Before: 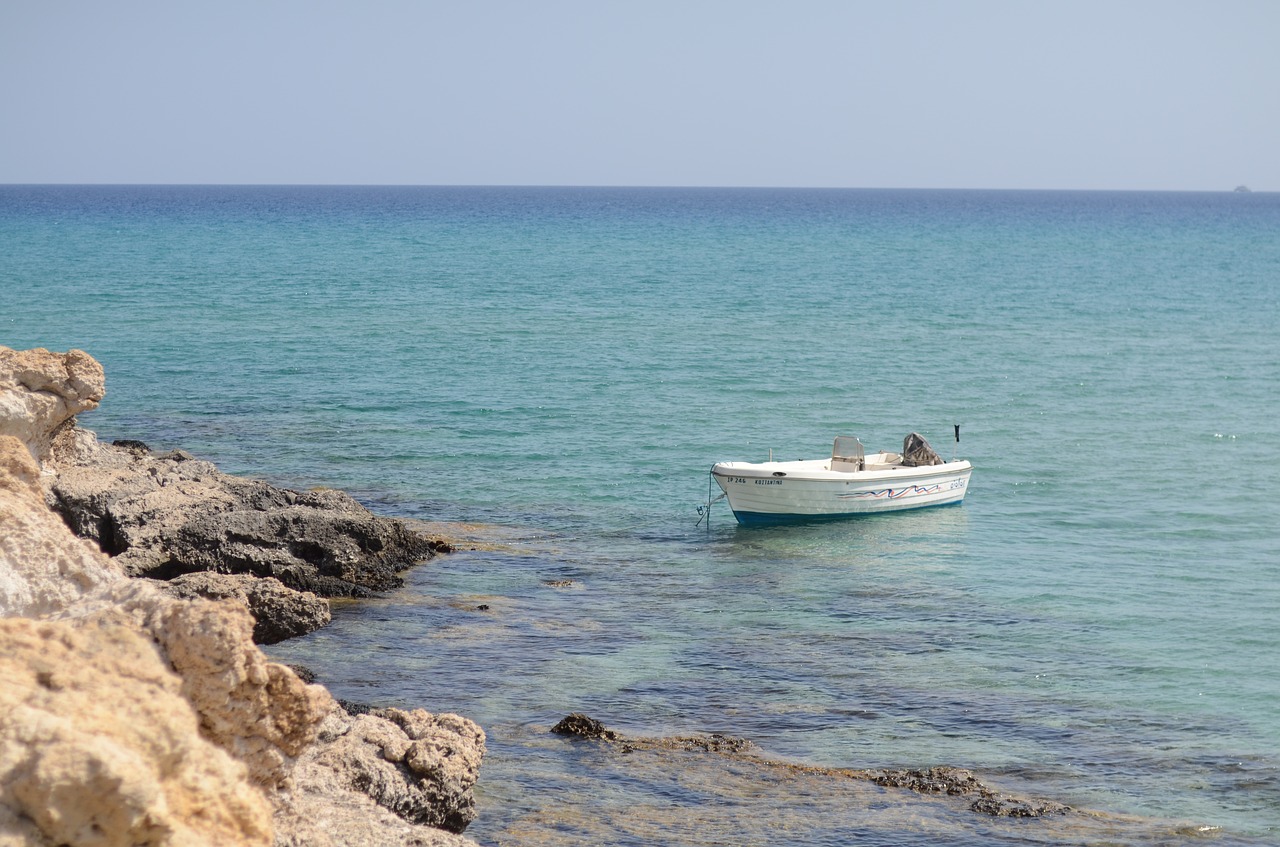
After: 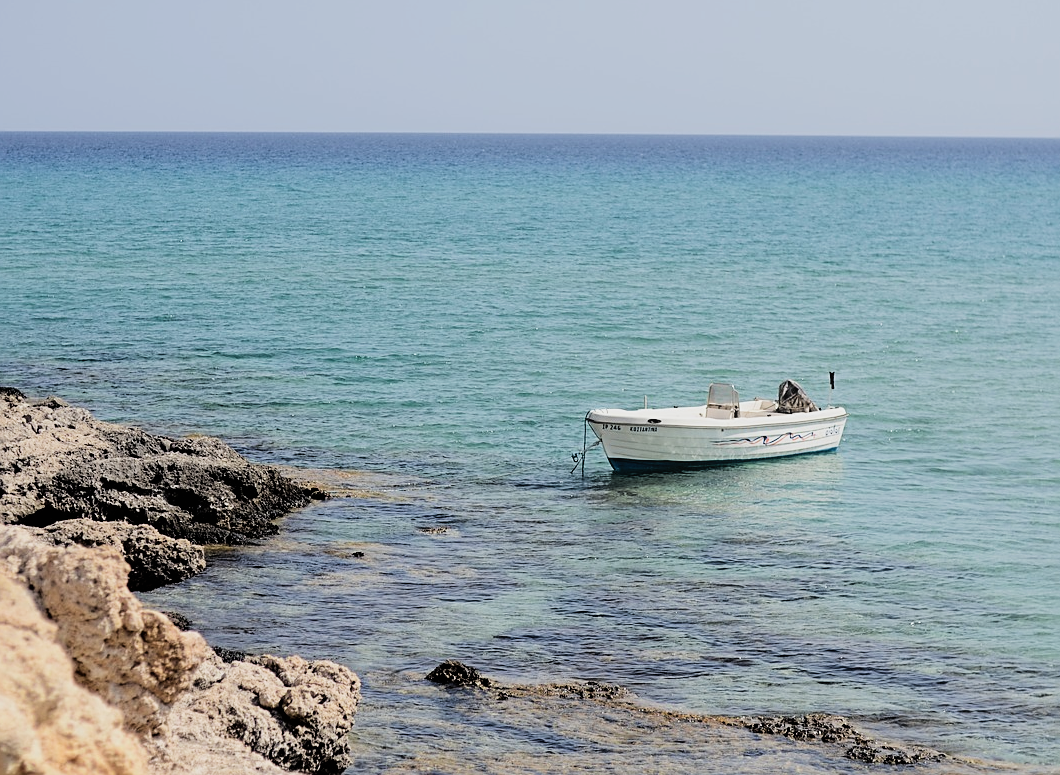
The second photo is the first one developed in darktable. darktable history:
filmic rgb: black relative exposure -5 EV, hardness 2.88, contrast 1.4, highlights saturation mix -30%
crop: left 9.807%, top 6.259%, right 7.334%, bottom 2.177%
bloom: size 15%, threshold 97%, strength 7%
sharpen: amount 0.478
